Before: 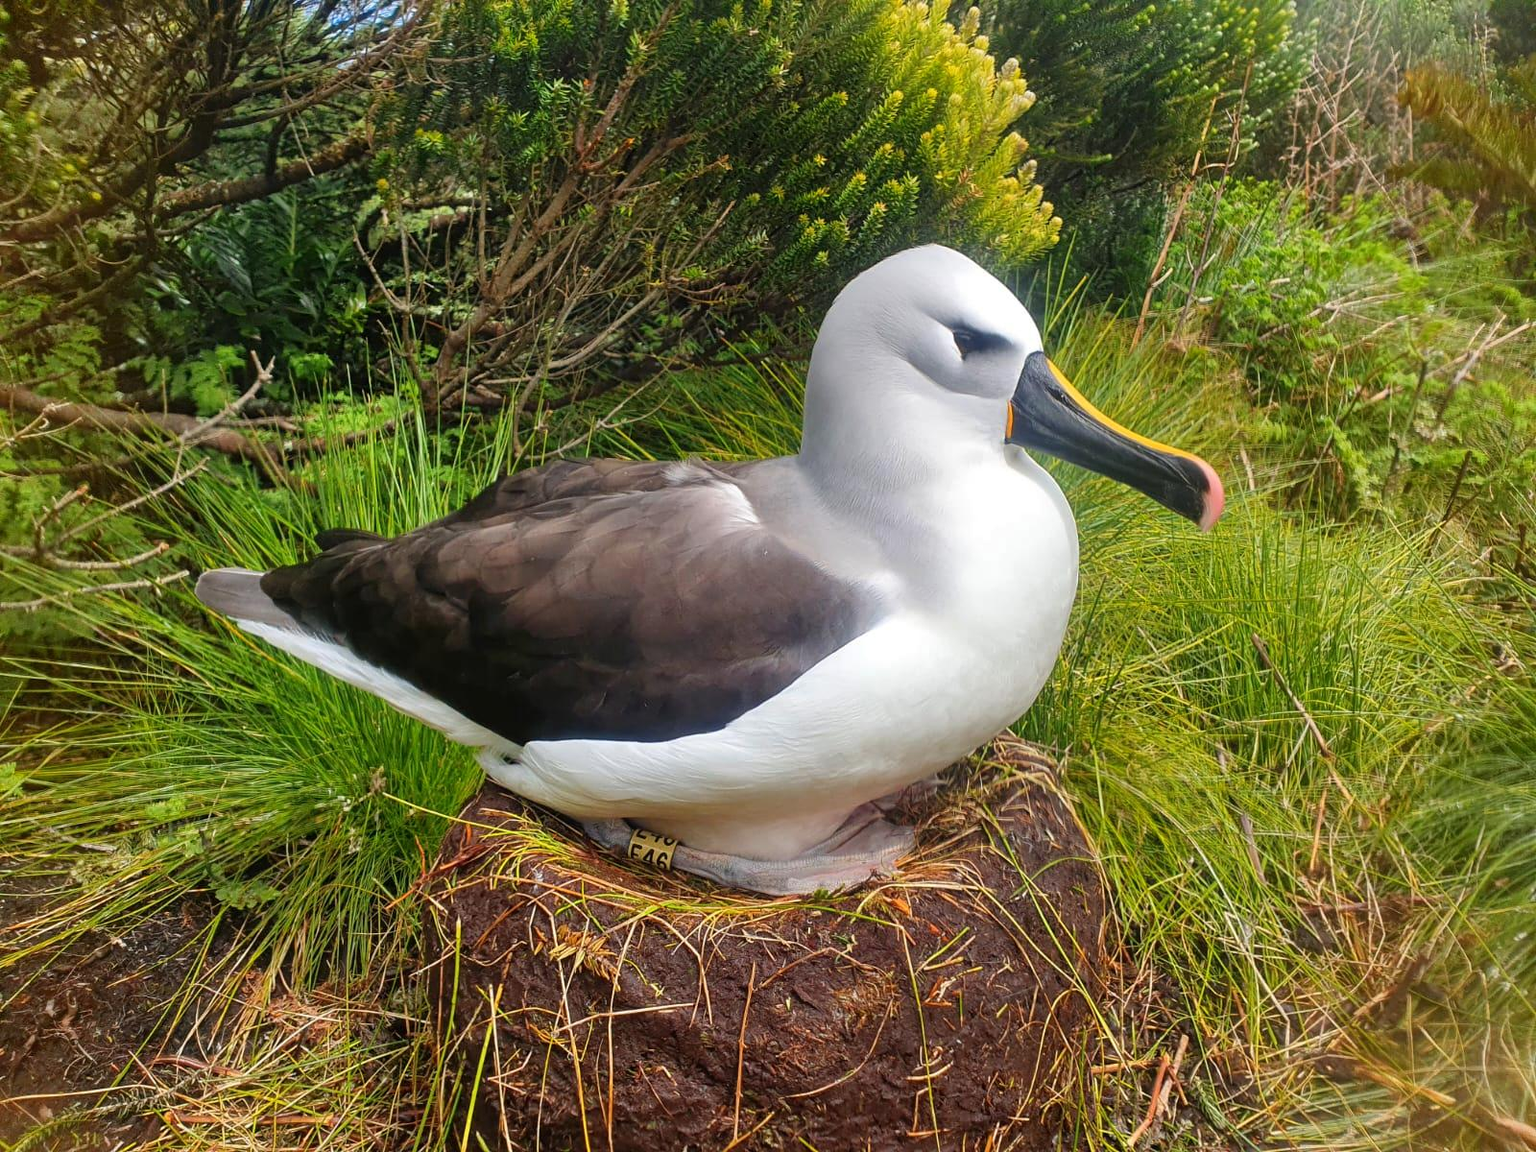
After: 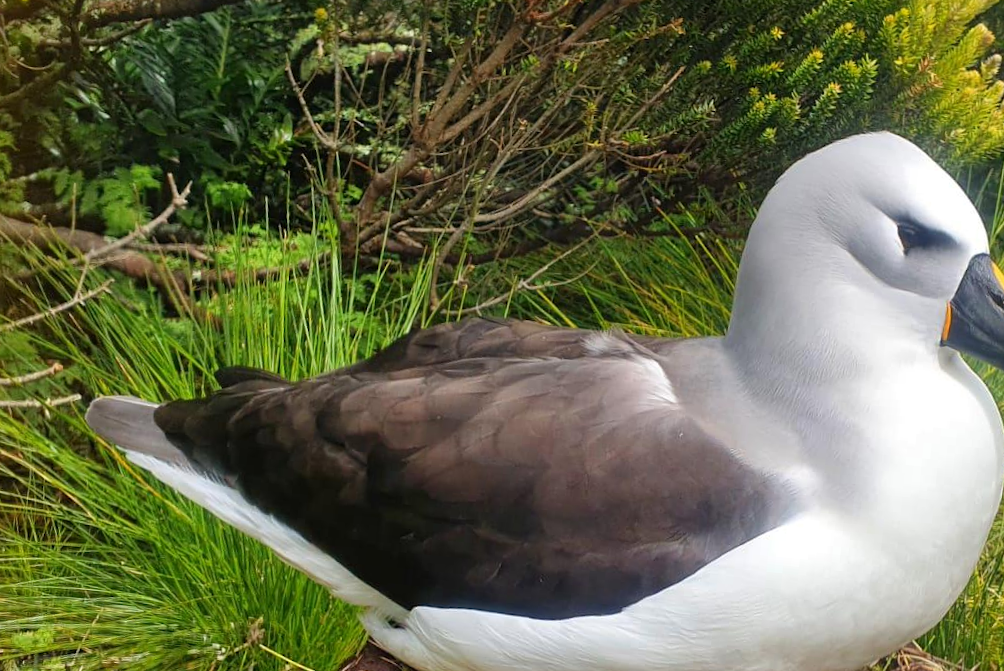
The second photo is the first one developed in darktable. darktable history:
crop and rotate: angle -5.58°, left 2.128%, top 7.036%, right 27.227%, bottom 30.034%
